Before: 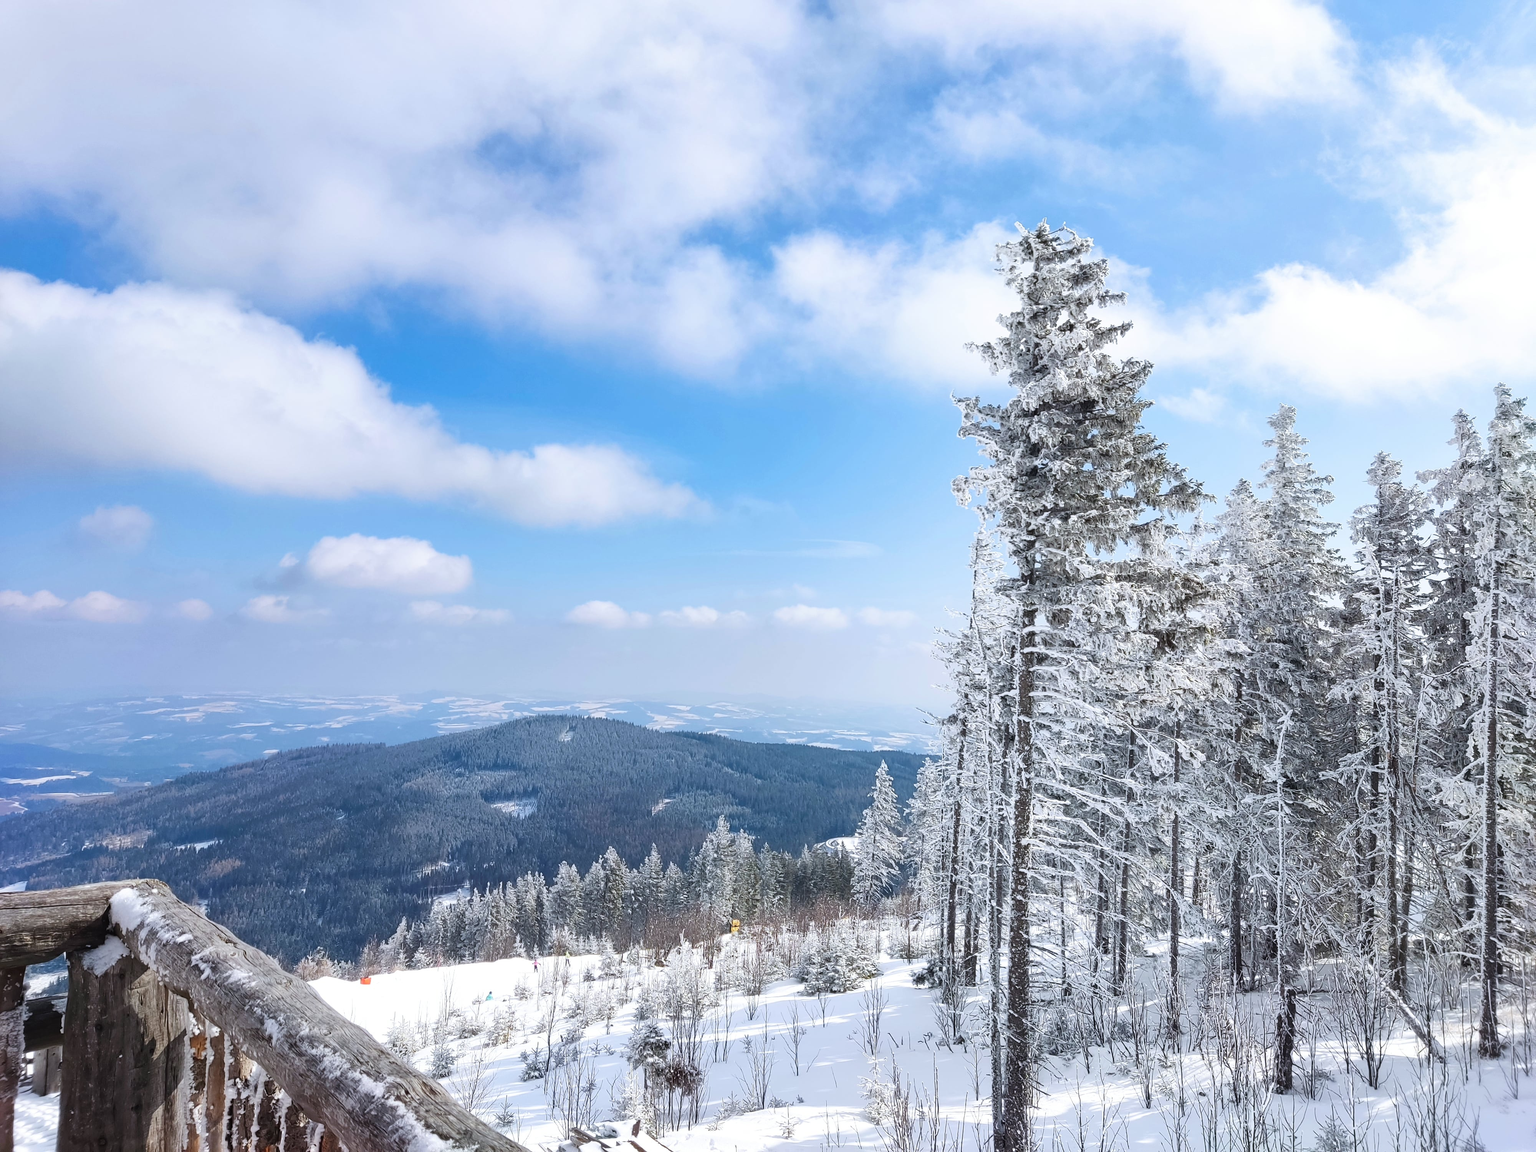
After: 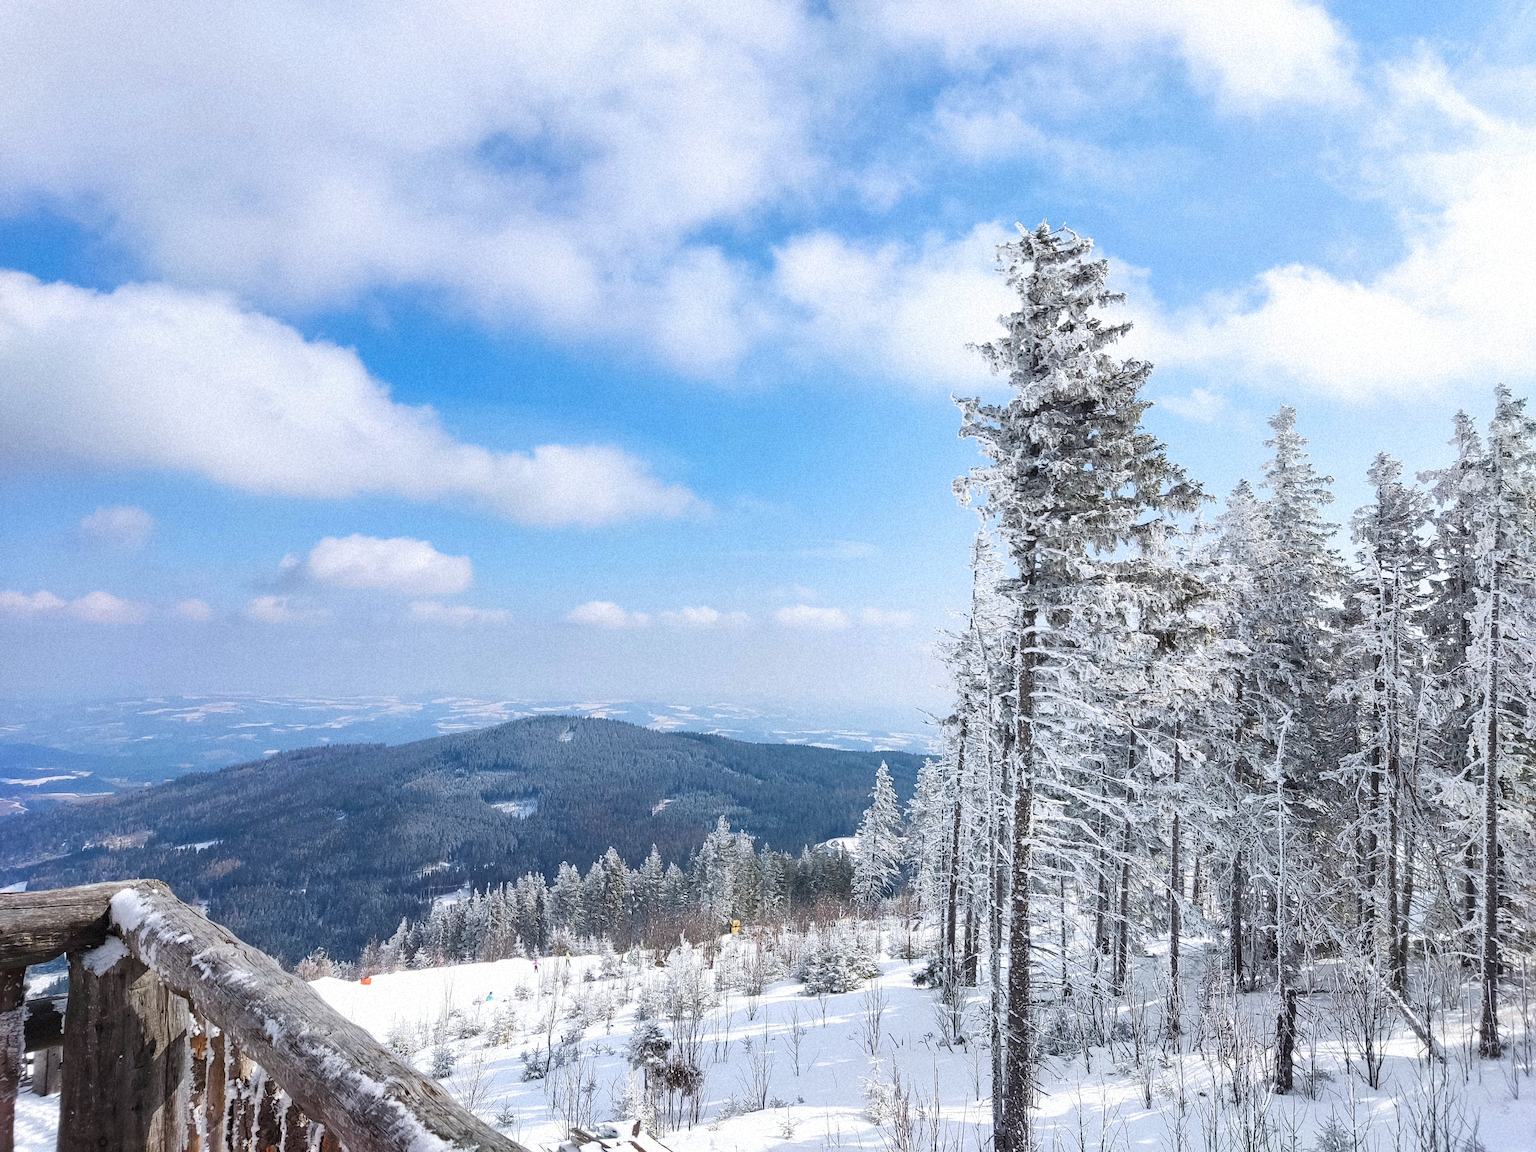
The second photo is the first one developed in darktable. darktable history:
grain: mid-tones bias 0%
